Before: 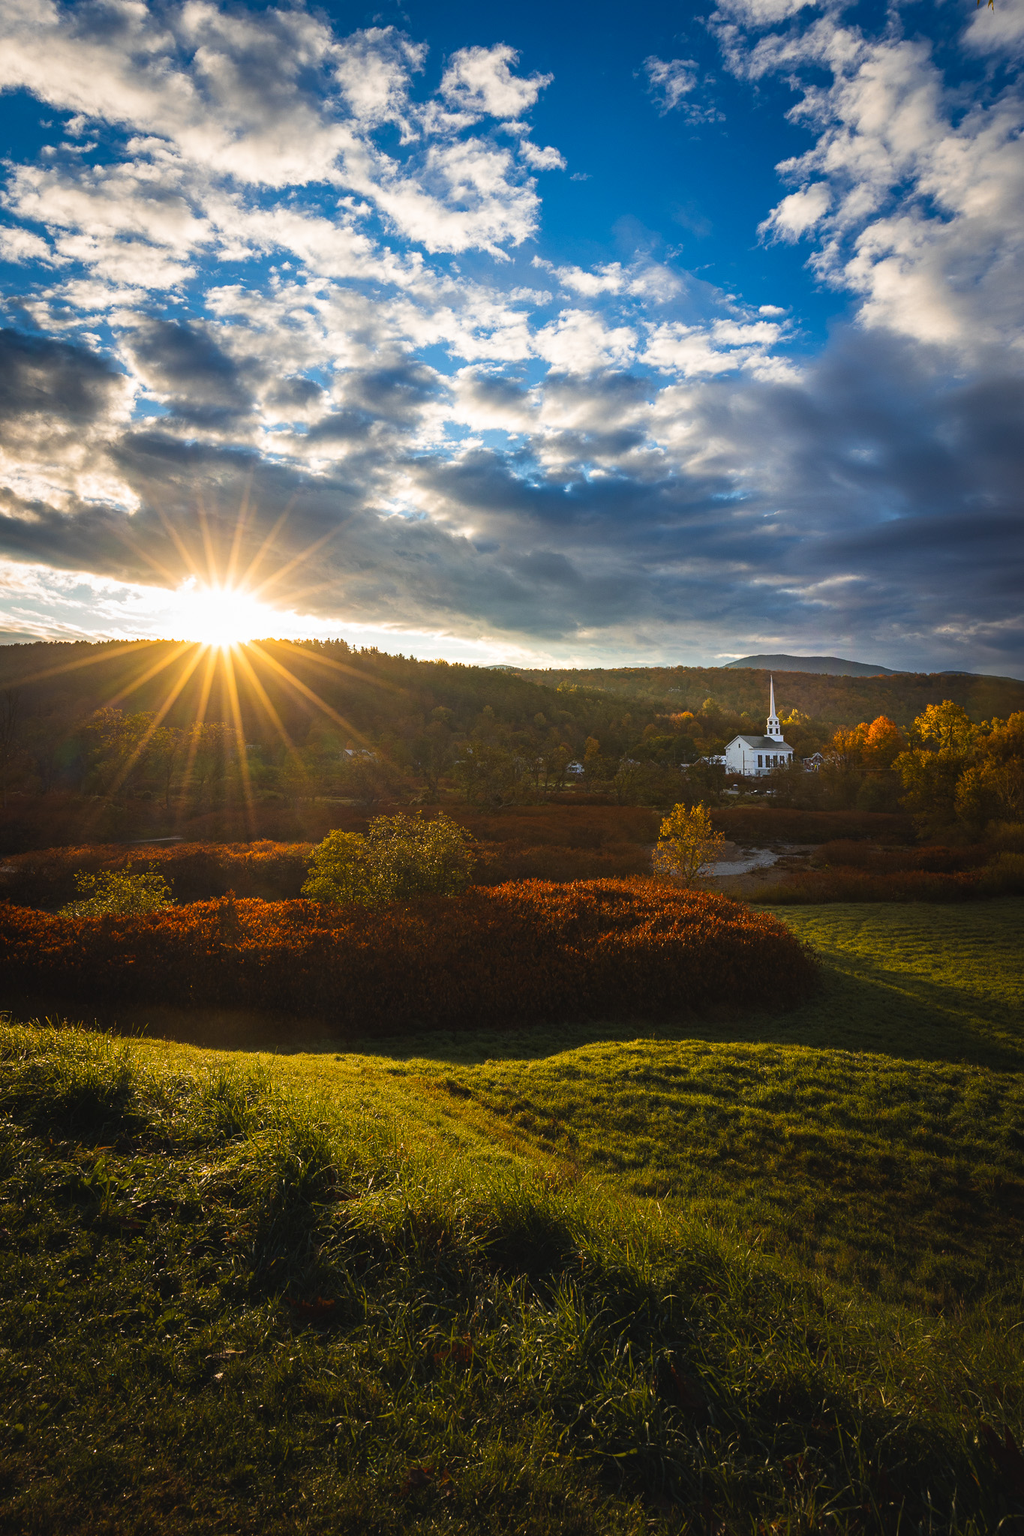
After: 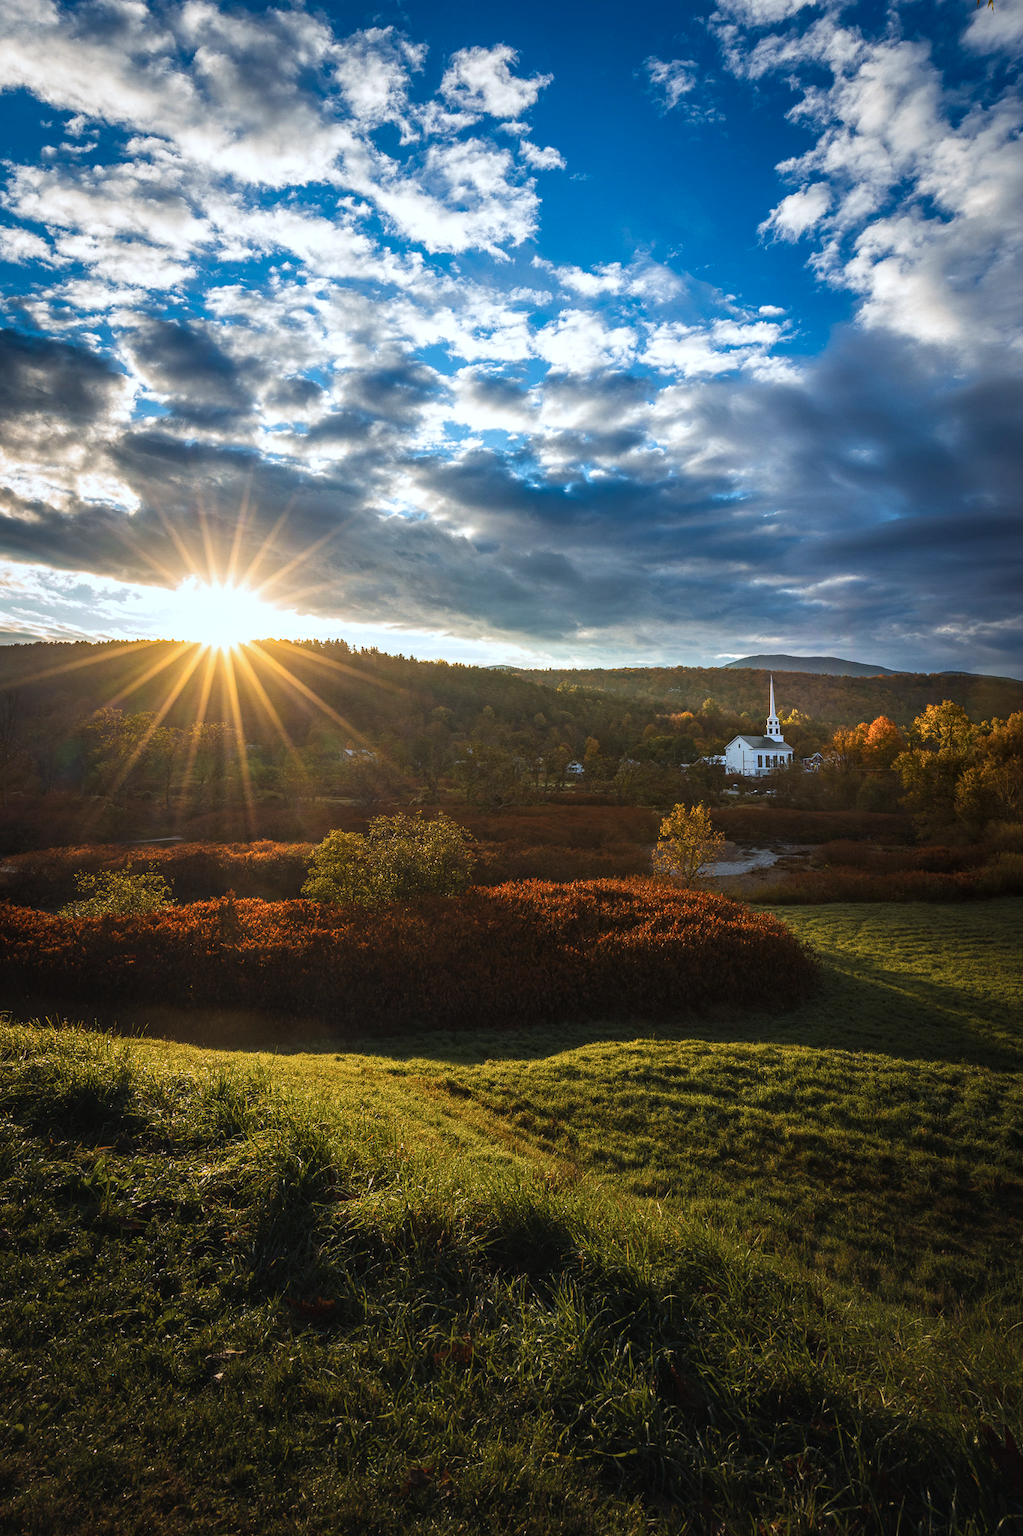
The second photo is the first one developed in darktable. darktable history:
local contrast: on, module defaults
color correction: highlights a* -4.22, highlights b* -11.14
